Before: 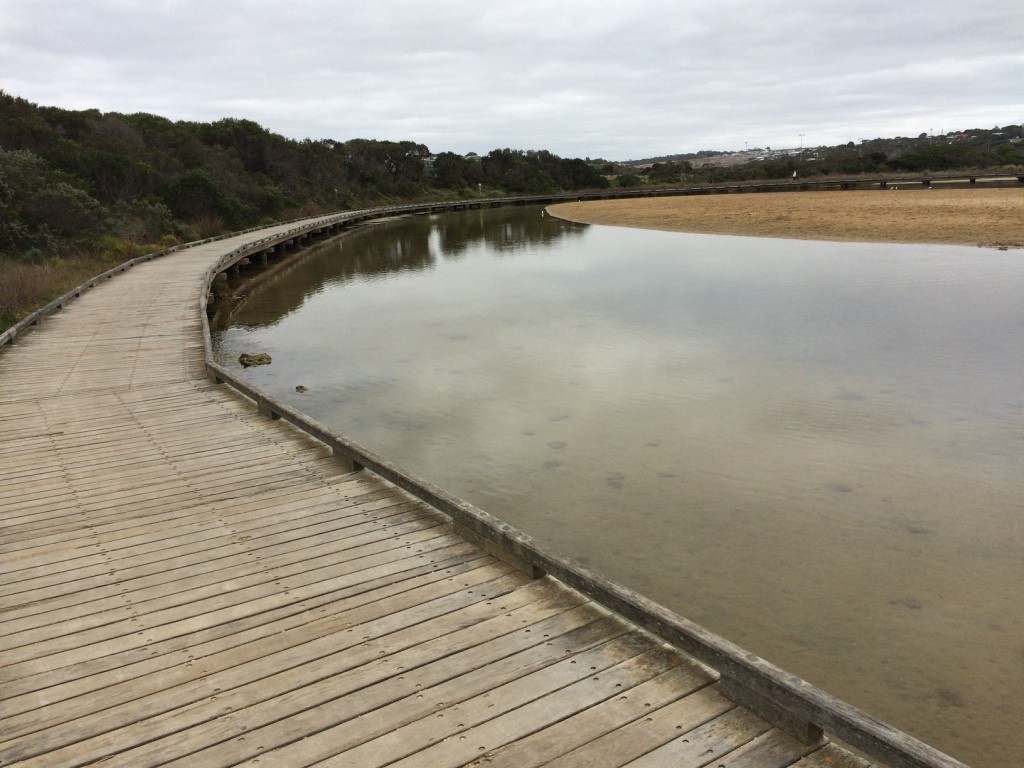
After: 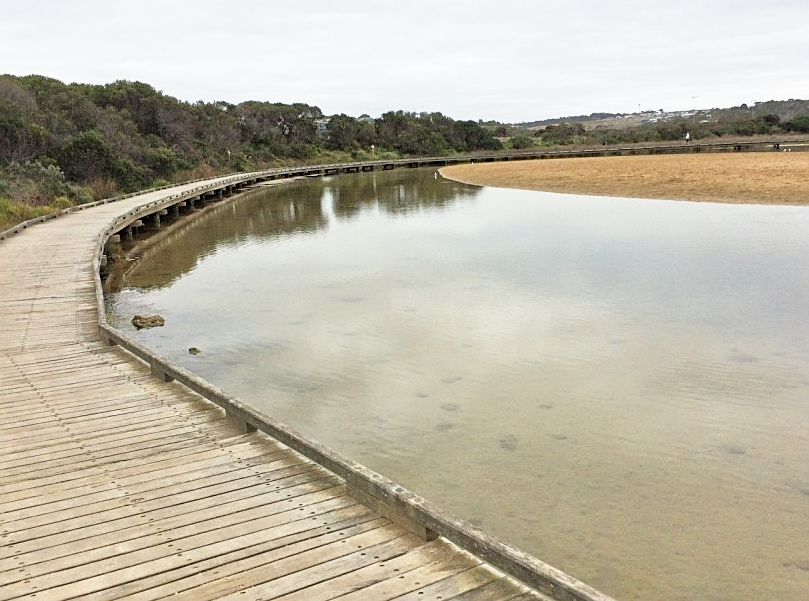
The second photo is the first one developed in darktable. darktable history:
sharpen: on, module defaults
tone equalizer: -7 EV 0.158 EV, -6 EV 0.602 EV, -5 EV 1.16 EV, -4 EV 1.3 EV, -3 EV 1.13 EV, -2 EV 0.6 EV, -1 EV 0.152 EV
base curve: curves: ch0 [(0, 0) (0.579, 0.807) (1, 1)], preserve colors none
crop and rotate: left 10.505%, top 5.006%, right 10.469%, bottom 16.699%
